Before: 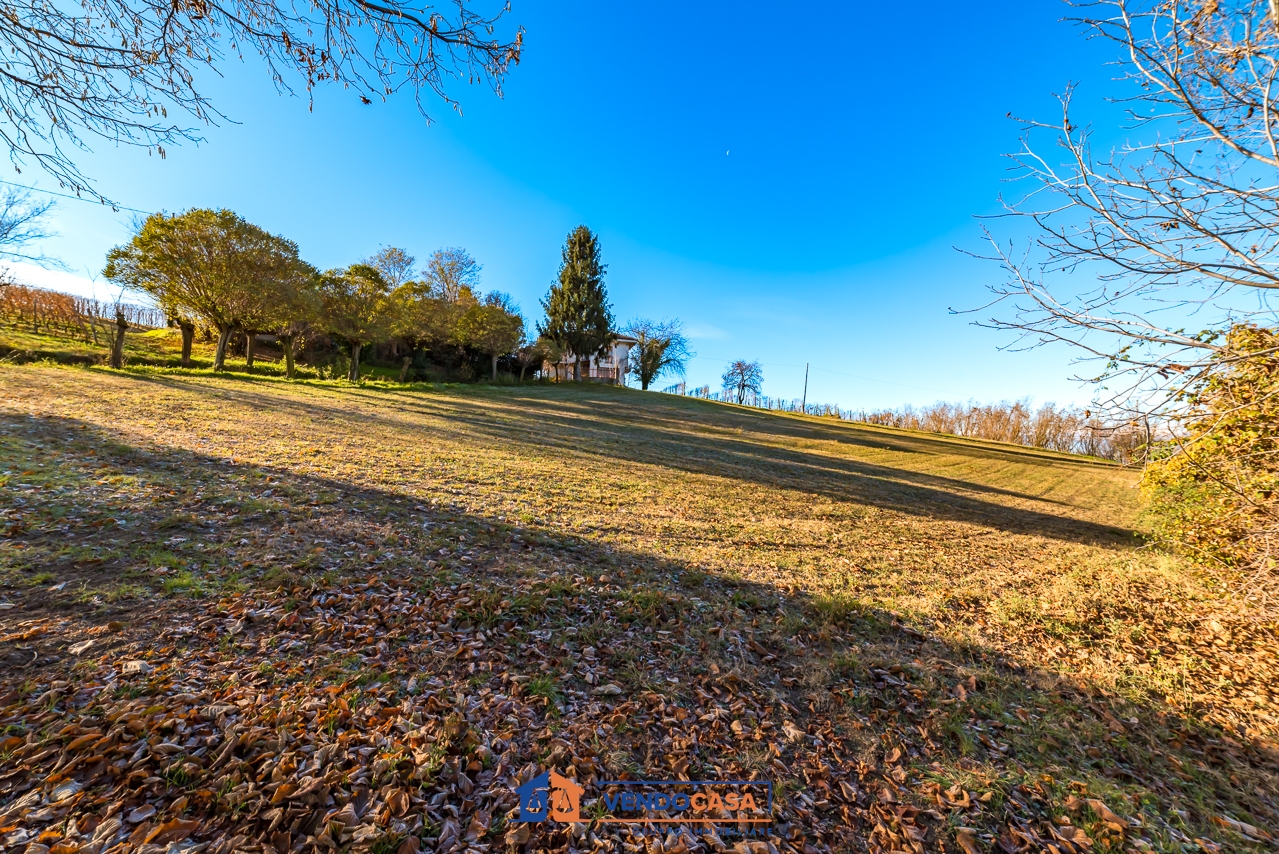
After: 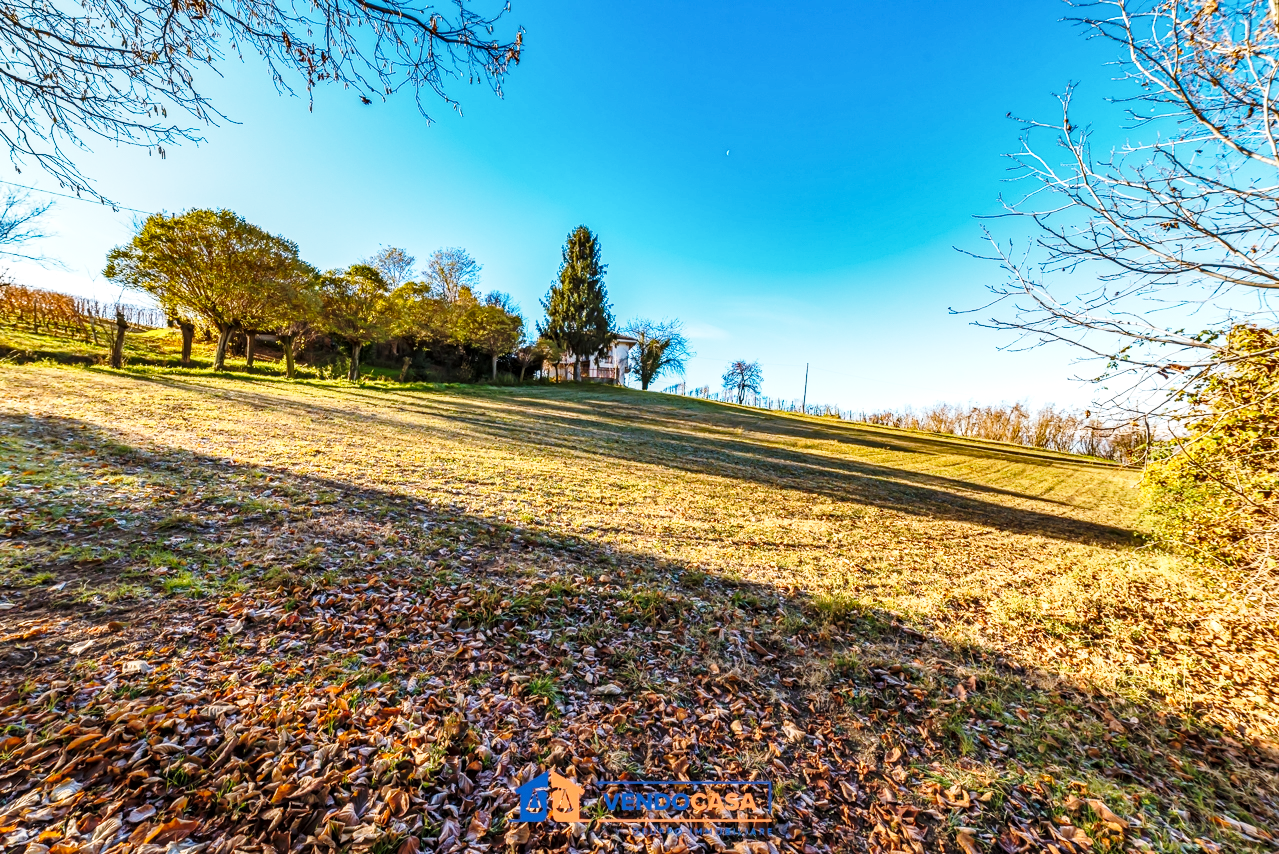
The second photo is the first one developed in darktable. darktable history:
shadows and highlights: low approximation 0.01, soften with gaussian
local contrast: on, module defaults
base curve: curves: ch0 [(0, 0) (0.028, 0.03) (0.121, 0.232) (0.46, 0.748) (0.859, 0.968) (1, 1)], preserve colors none
